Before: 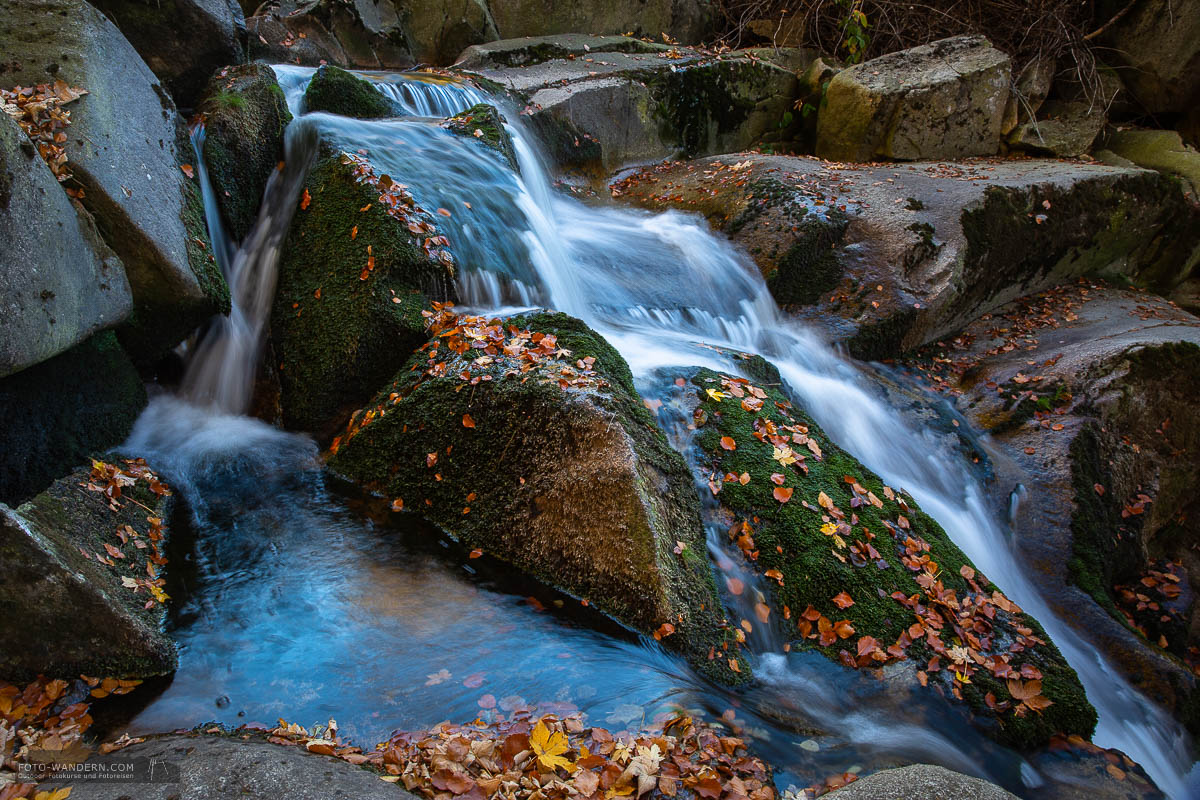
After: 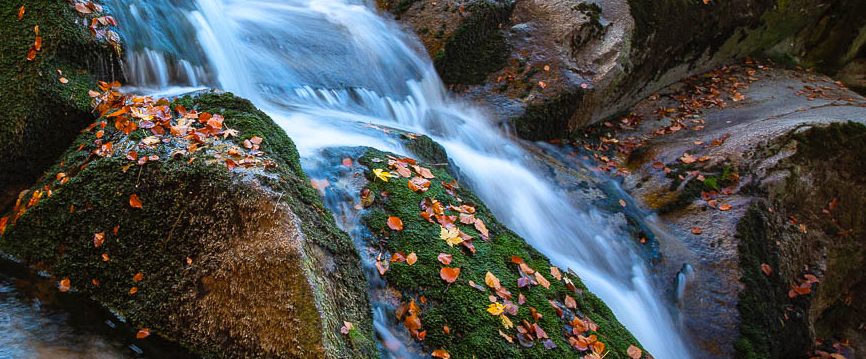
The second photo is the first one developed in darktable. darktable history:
contrast brightness saturation: contrast 0.072, brightness 0.076, saturation 0.181
crop and rotate: left 27.799%, top 27.546%, bottom 27.482%
